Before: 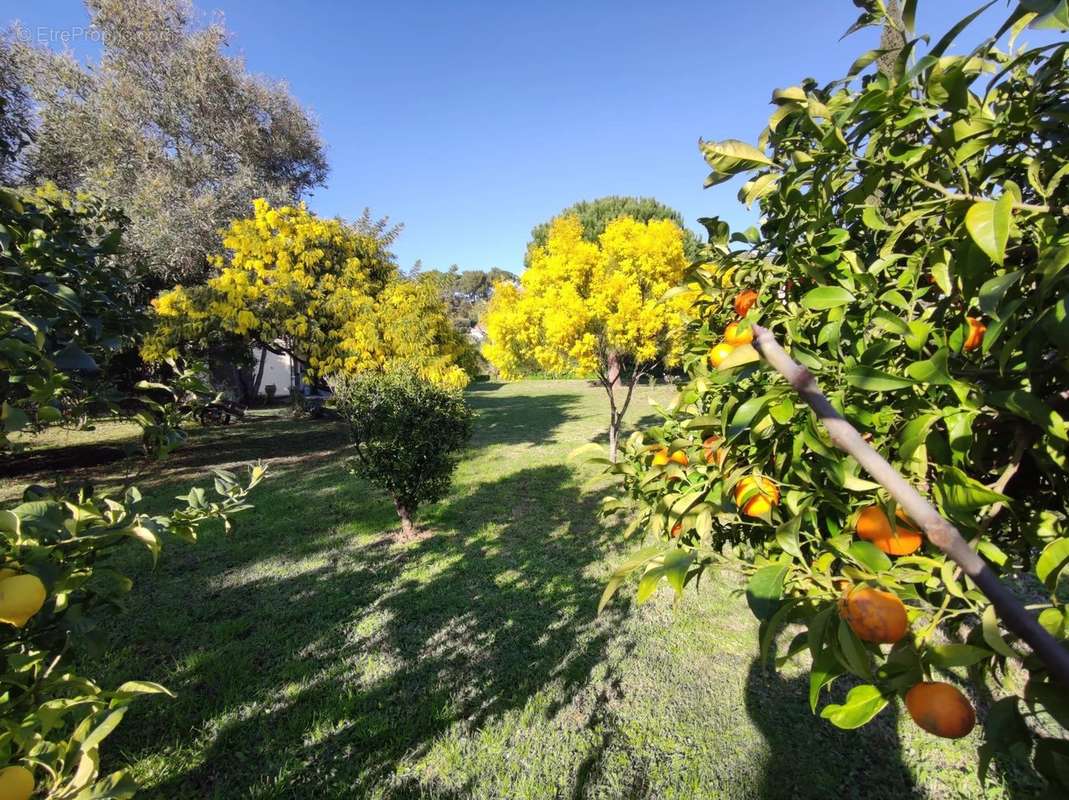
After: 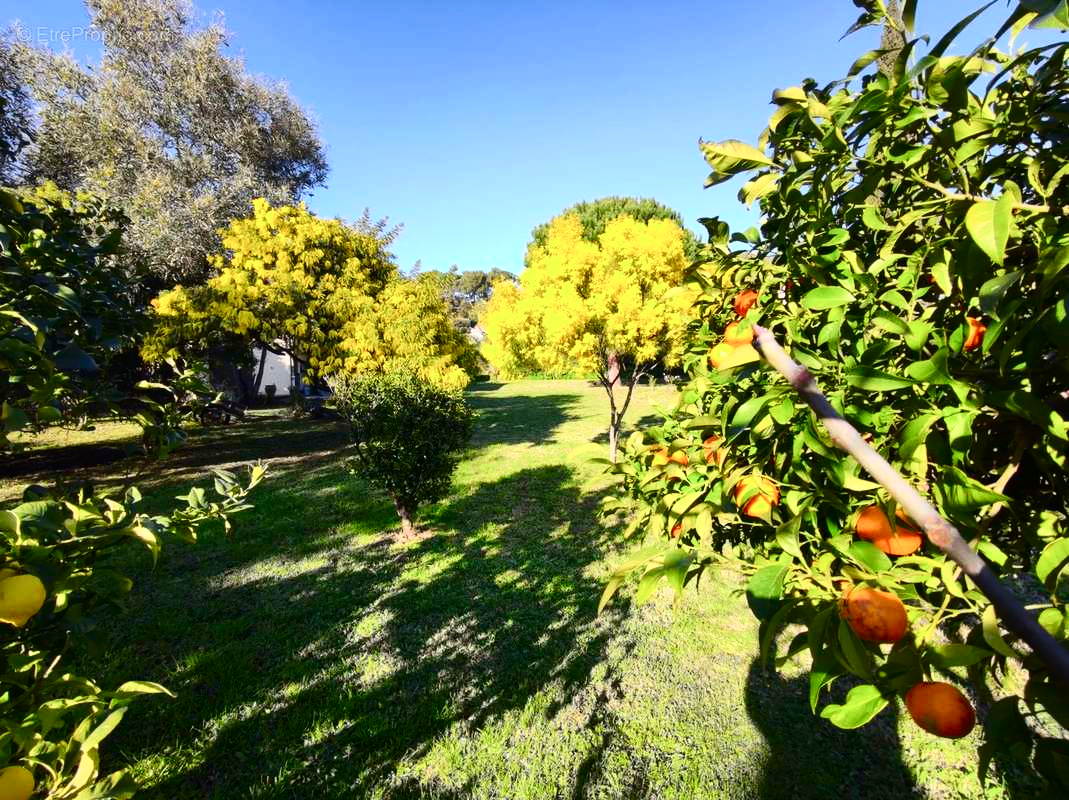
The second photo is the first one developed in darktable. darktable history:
tone curve: curves: ch0 [(0, 0) (0.187, 0.12) (0.384, 0.363) (0.618, 0.698) (0.754, 0.857) (0.875, 0.956) (1, 0.987)]; ch1 [(0, 0) (0.402, 0.36) (0.476, 0.466) (0.501, 0.501) (0.518, 0.514) (0.564, 0.608) (0.614, 0.664) (0.692, 0.744) (1, 1)]; ch2 [(0, 0) (0.435, 0.412) (0.483, 0.481) (0.503, 0.503) (0.522, 0.535) (0.563, 0.601) (0.627, 0.699) (0.699, 0.753) (0.997, 0.858)], color space Lab, independent channels, preserve colors none
